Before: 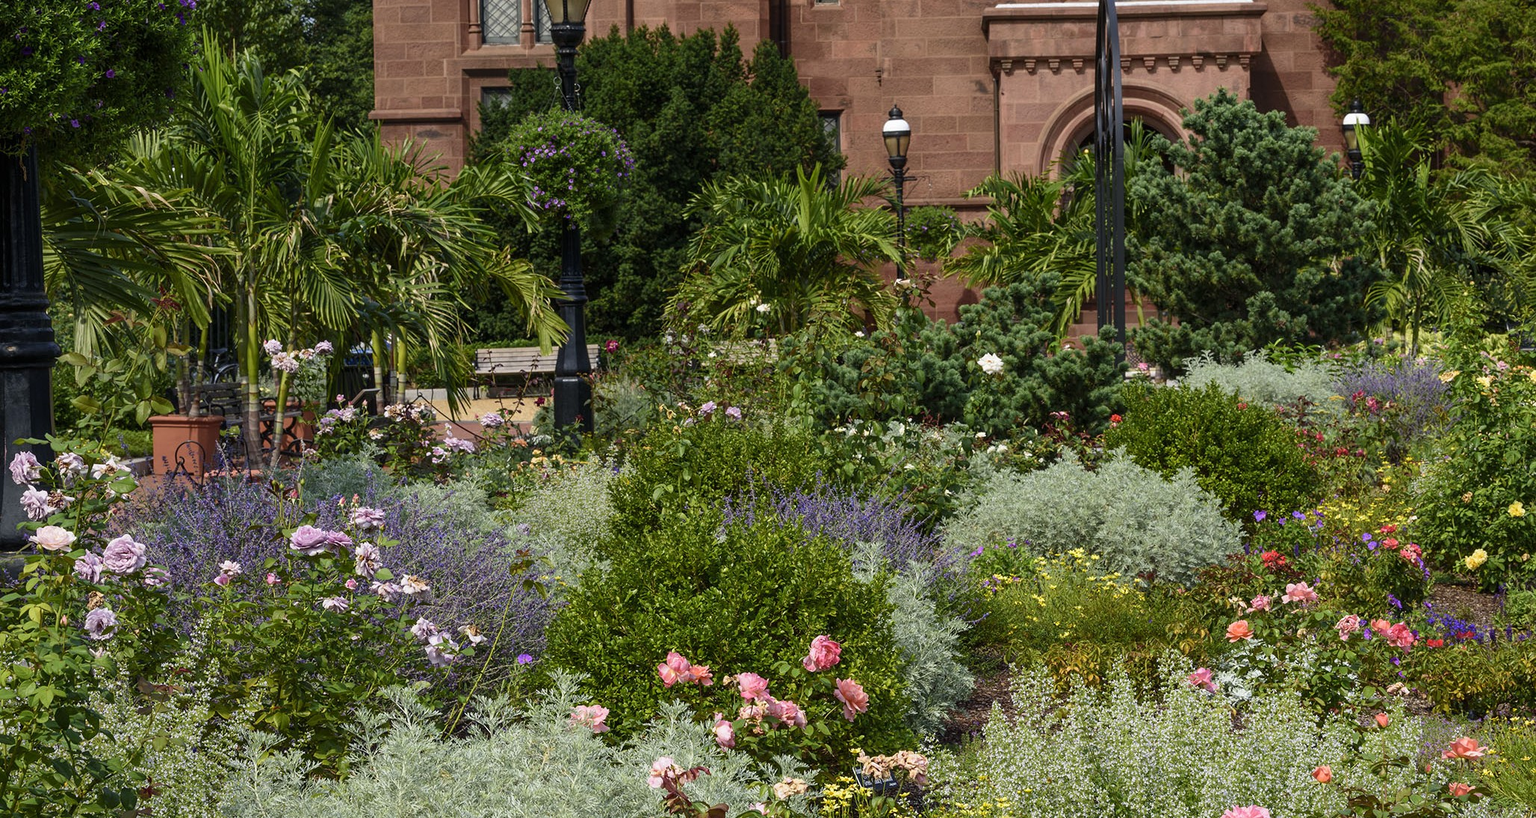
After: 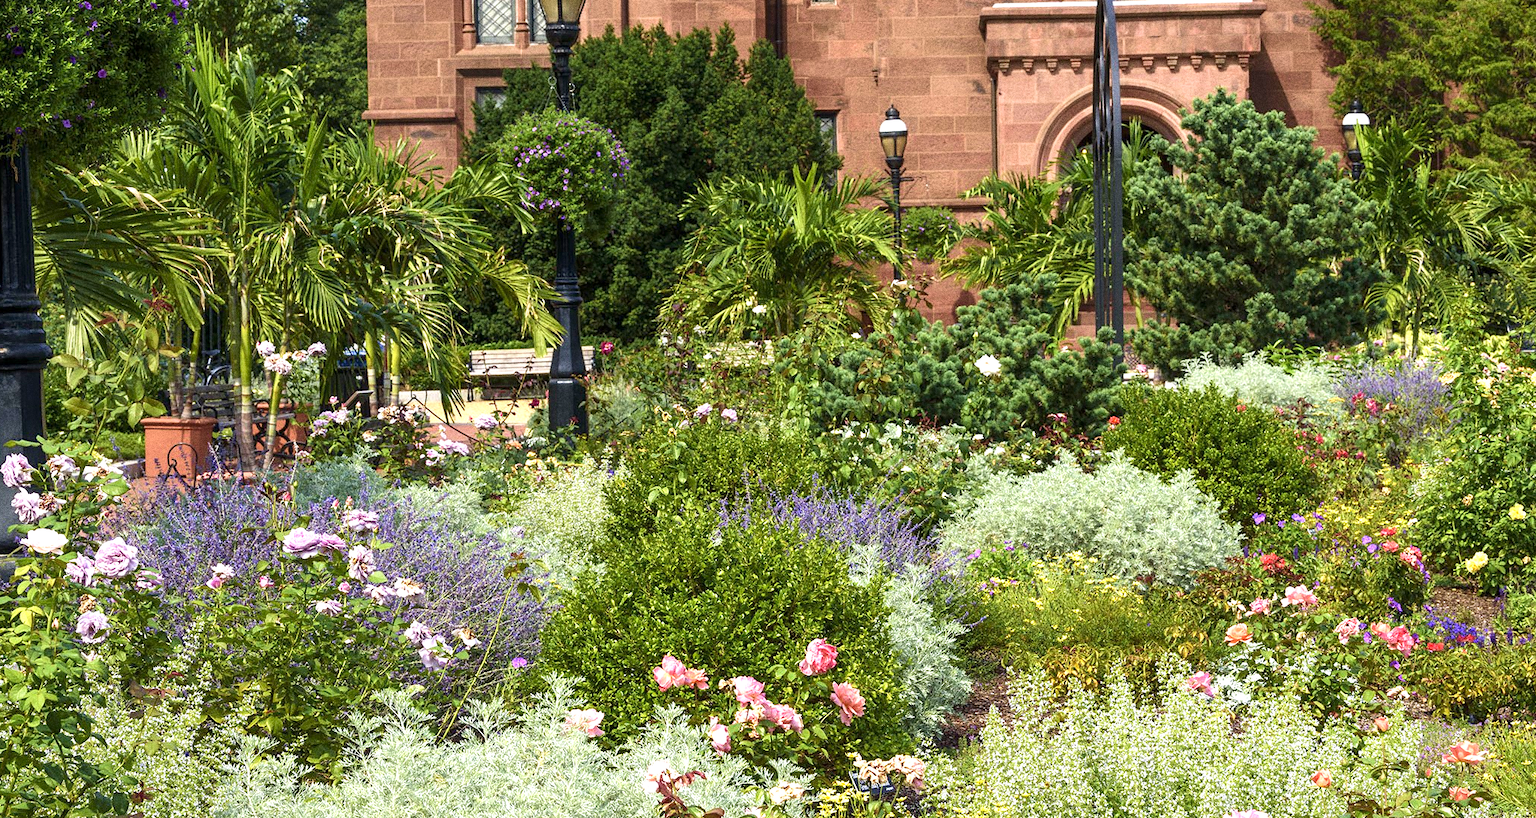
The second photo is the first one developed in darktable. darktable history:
exposure: black level correction 0.001, exposure 1.129 EV, compensate exposure bias true, compensate highlight preservation false
grain: coarseness 0.09 ISO, strength 40%
crop and rotate: left 0.614%, top 0.179%, bottom 0.309%
velvia: on, module defaults
